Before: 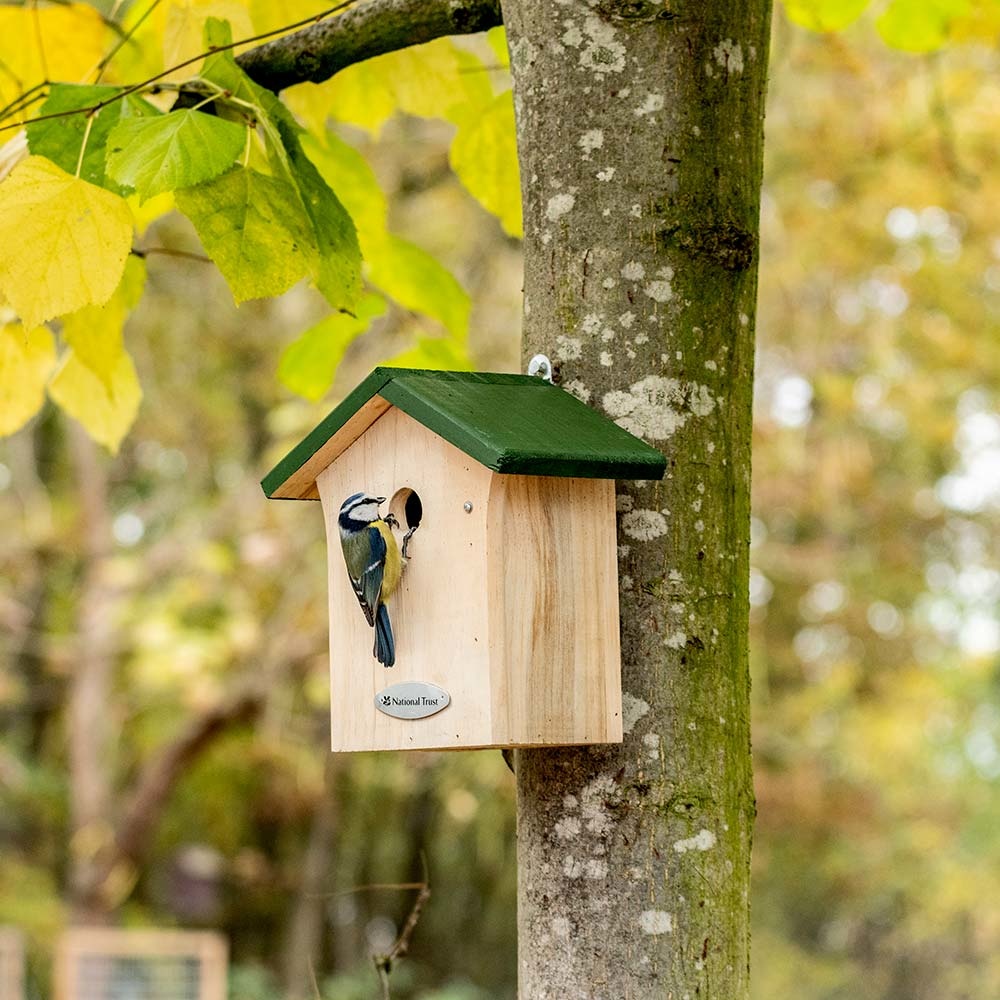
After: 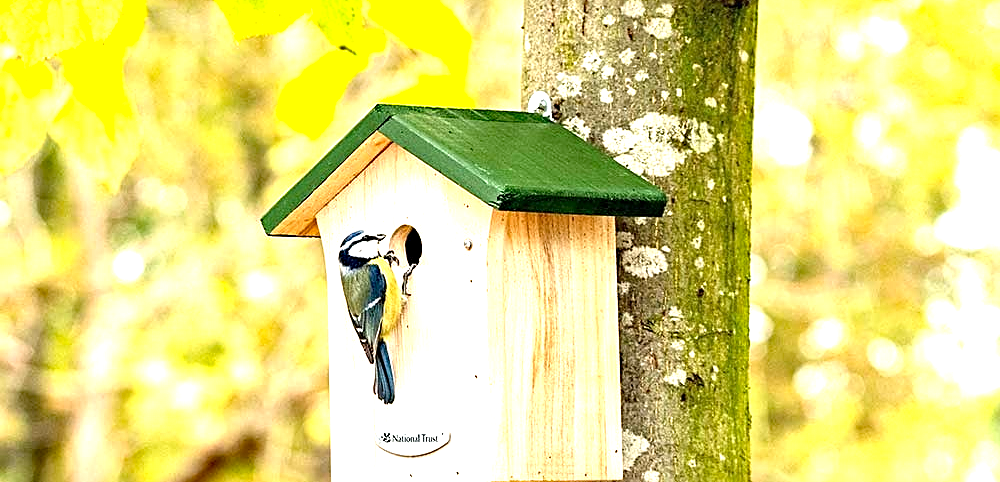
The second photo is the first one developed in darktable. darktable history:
exposure: exposure 1.479 EV, compensate highlight preservation false
crop and rotate: top 26.341%, bottom 25.42%
haze removal: strength 0.283, distance 0.244, compatibility mode true, adaptive false
sharpen: on, module defaults
